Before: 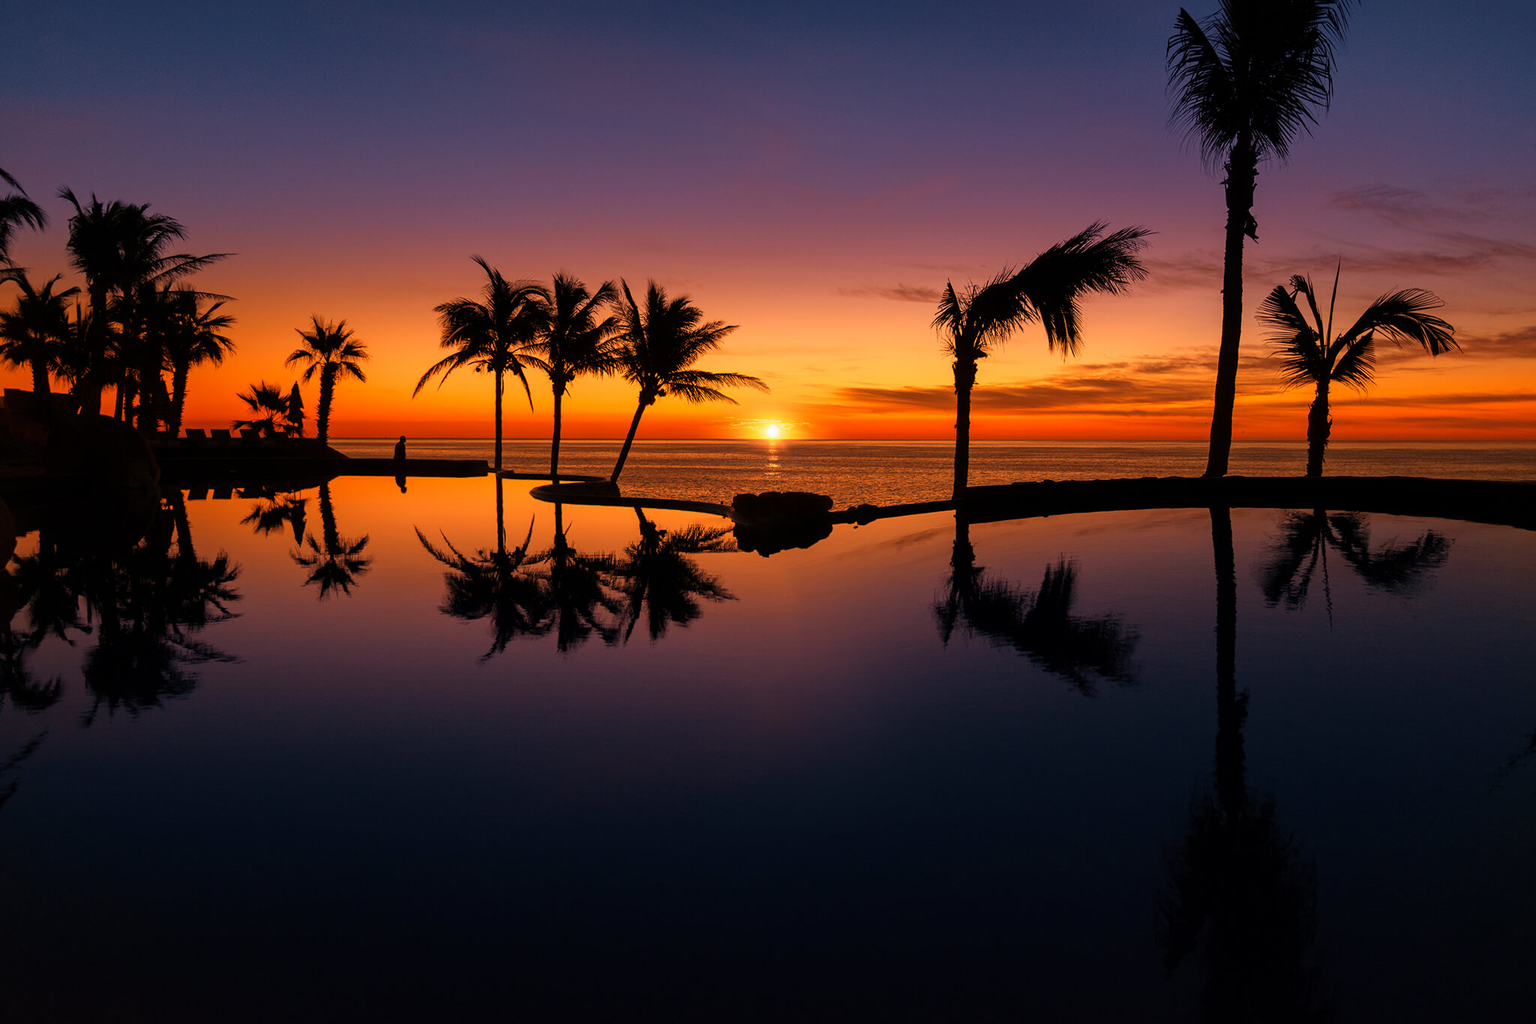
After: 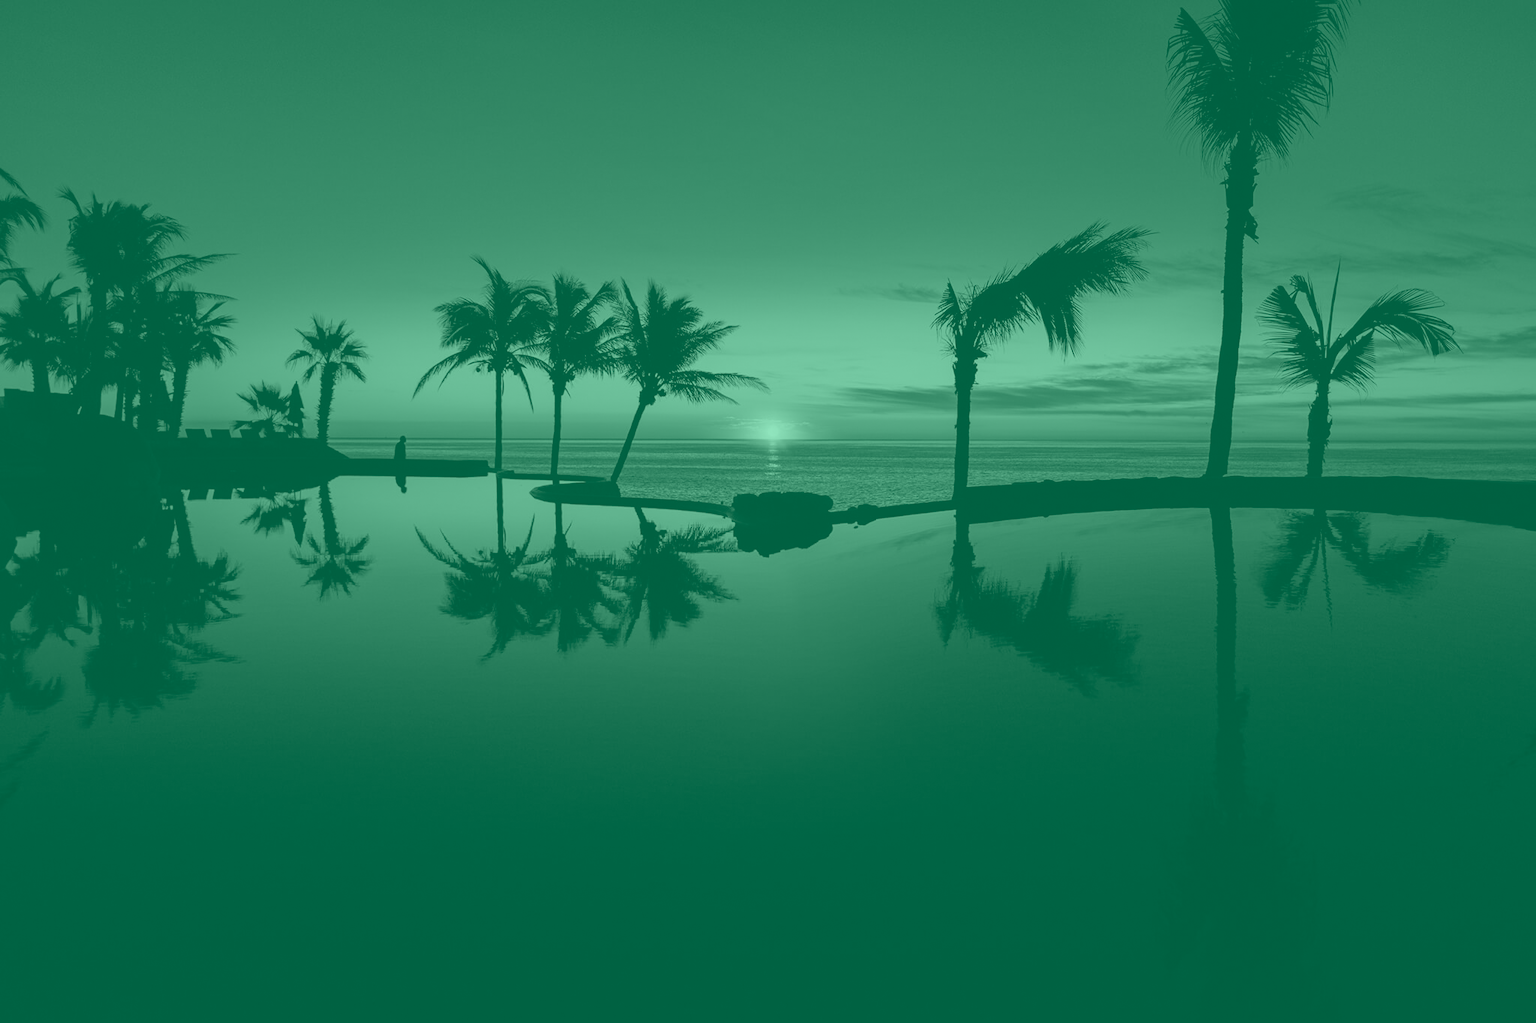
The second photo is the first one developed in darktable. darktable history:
white balance: red 0.871, blue 1.249
color correction: highlights a* -1.43, highlights b* 10.12, shadows a* 0.395, shadows b* 19.35
colorize: hue 147.6°, saturation 65%, lightness 21.64%
grain: coarseness 0.81 ISO, strength 1.34%, mid-tones bias 0%
